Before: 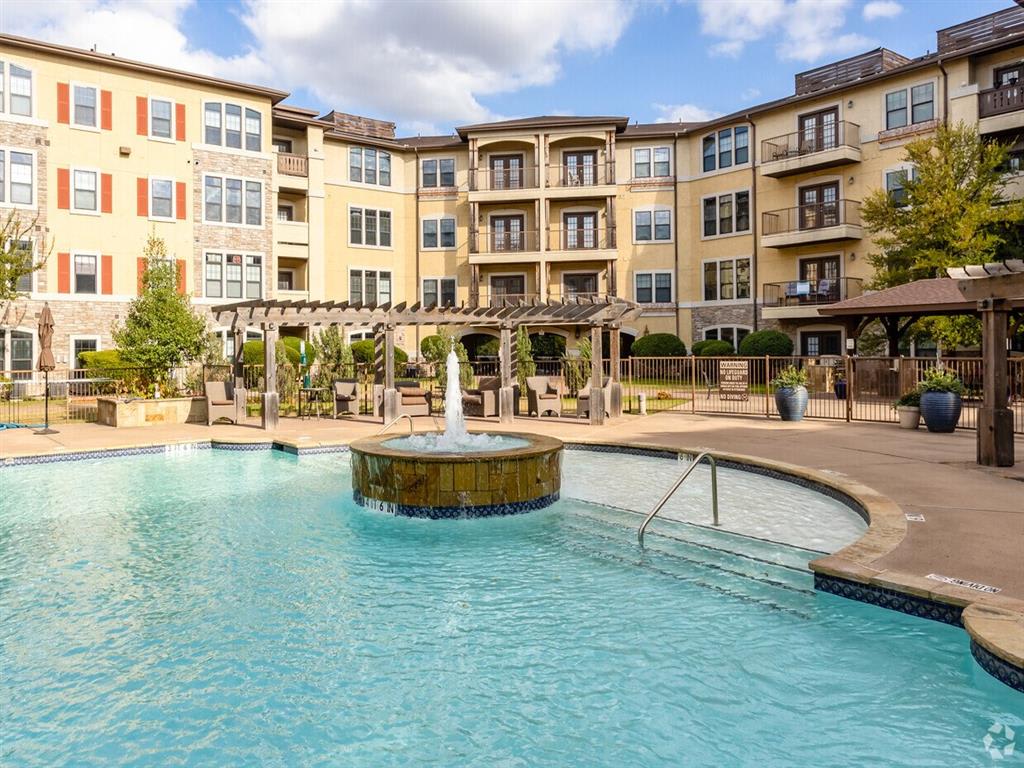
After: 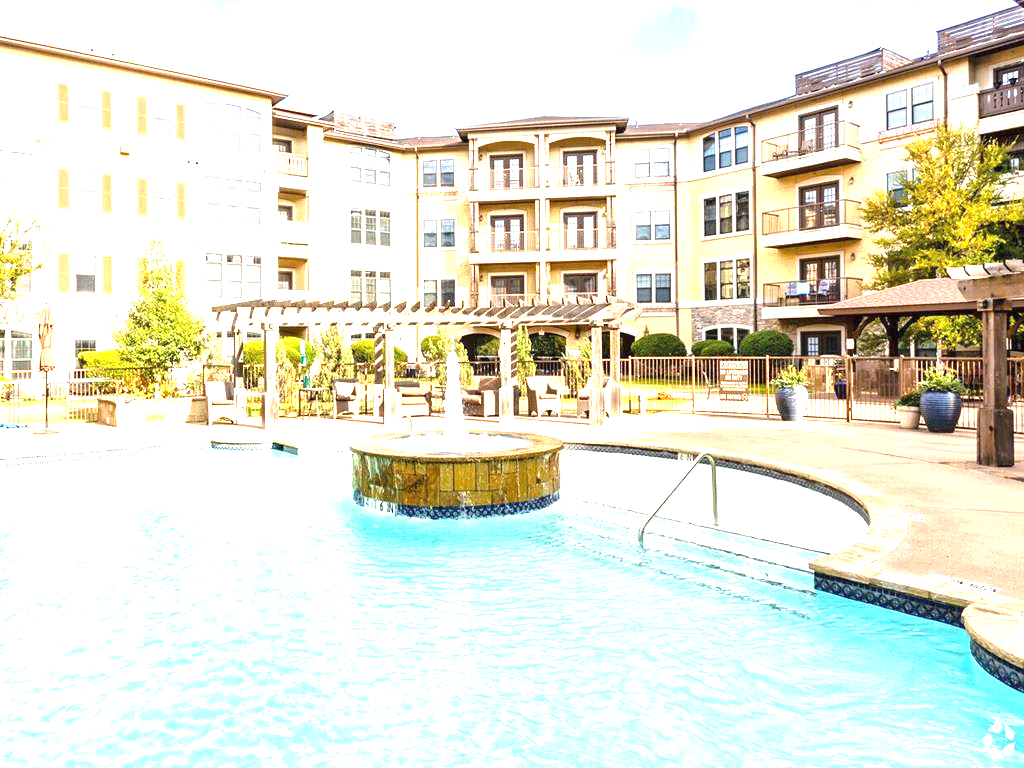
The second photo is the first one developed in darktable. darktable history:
exposure: black level correction 0, exposure 1.99 EV, compensate highlight preservation false
